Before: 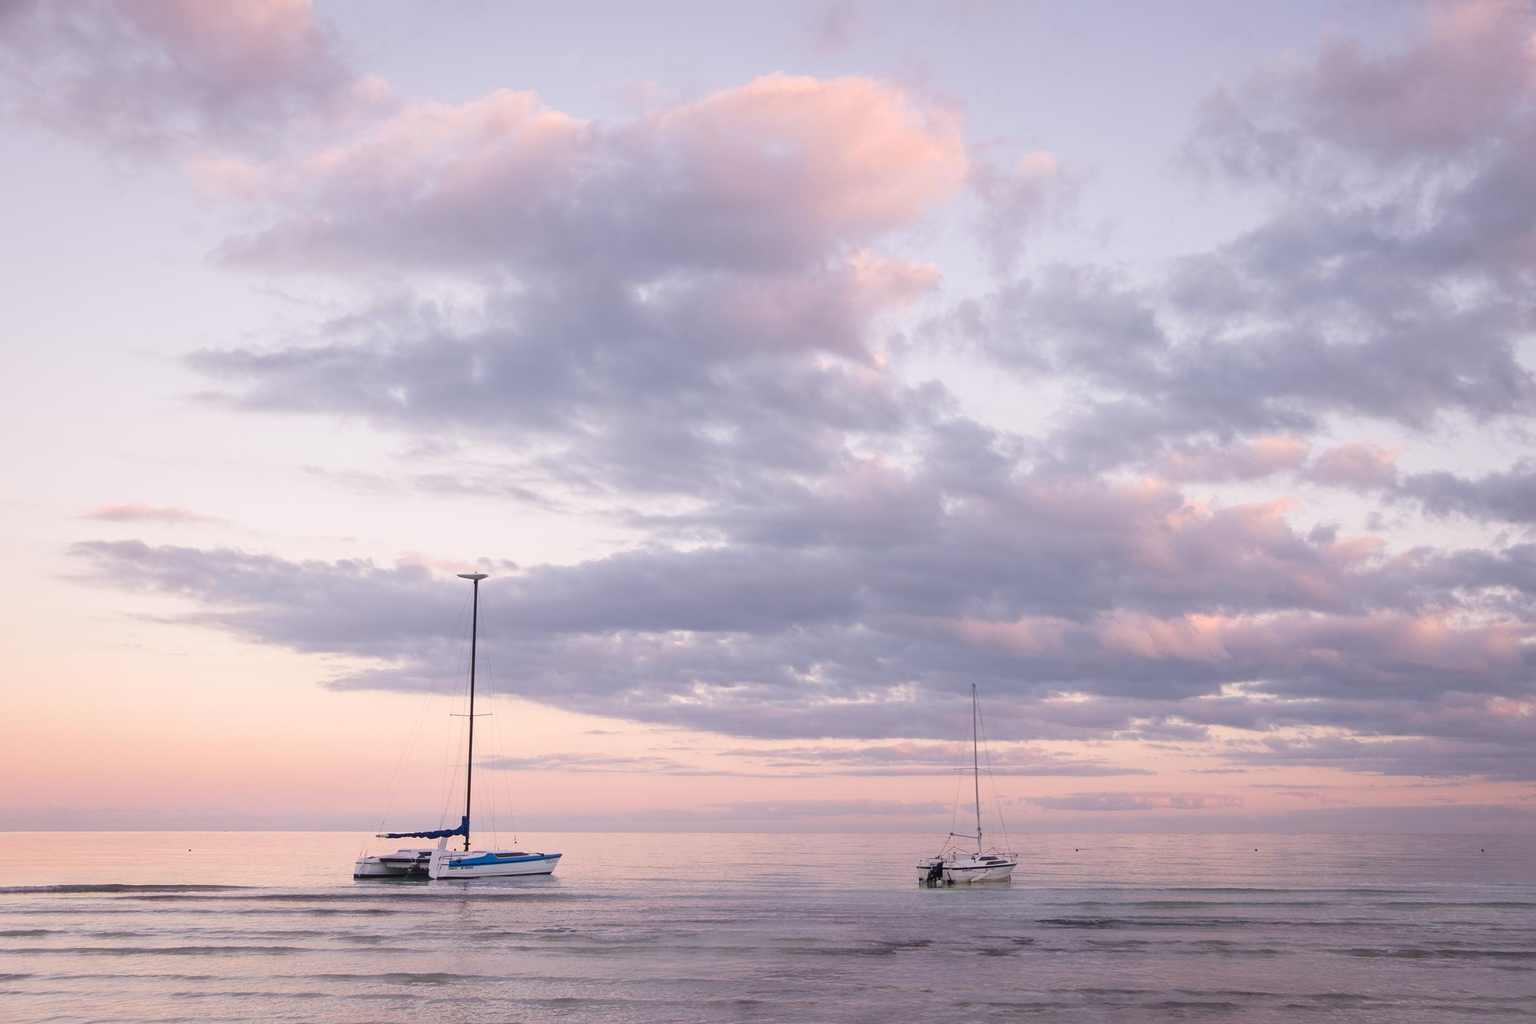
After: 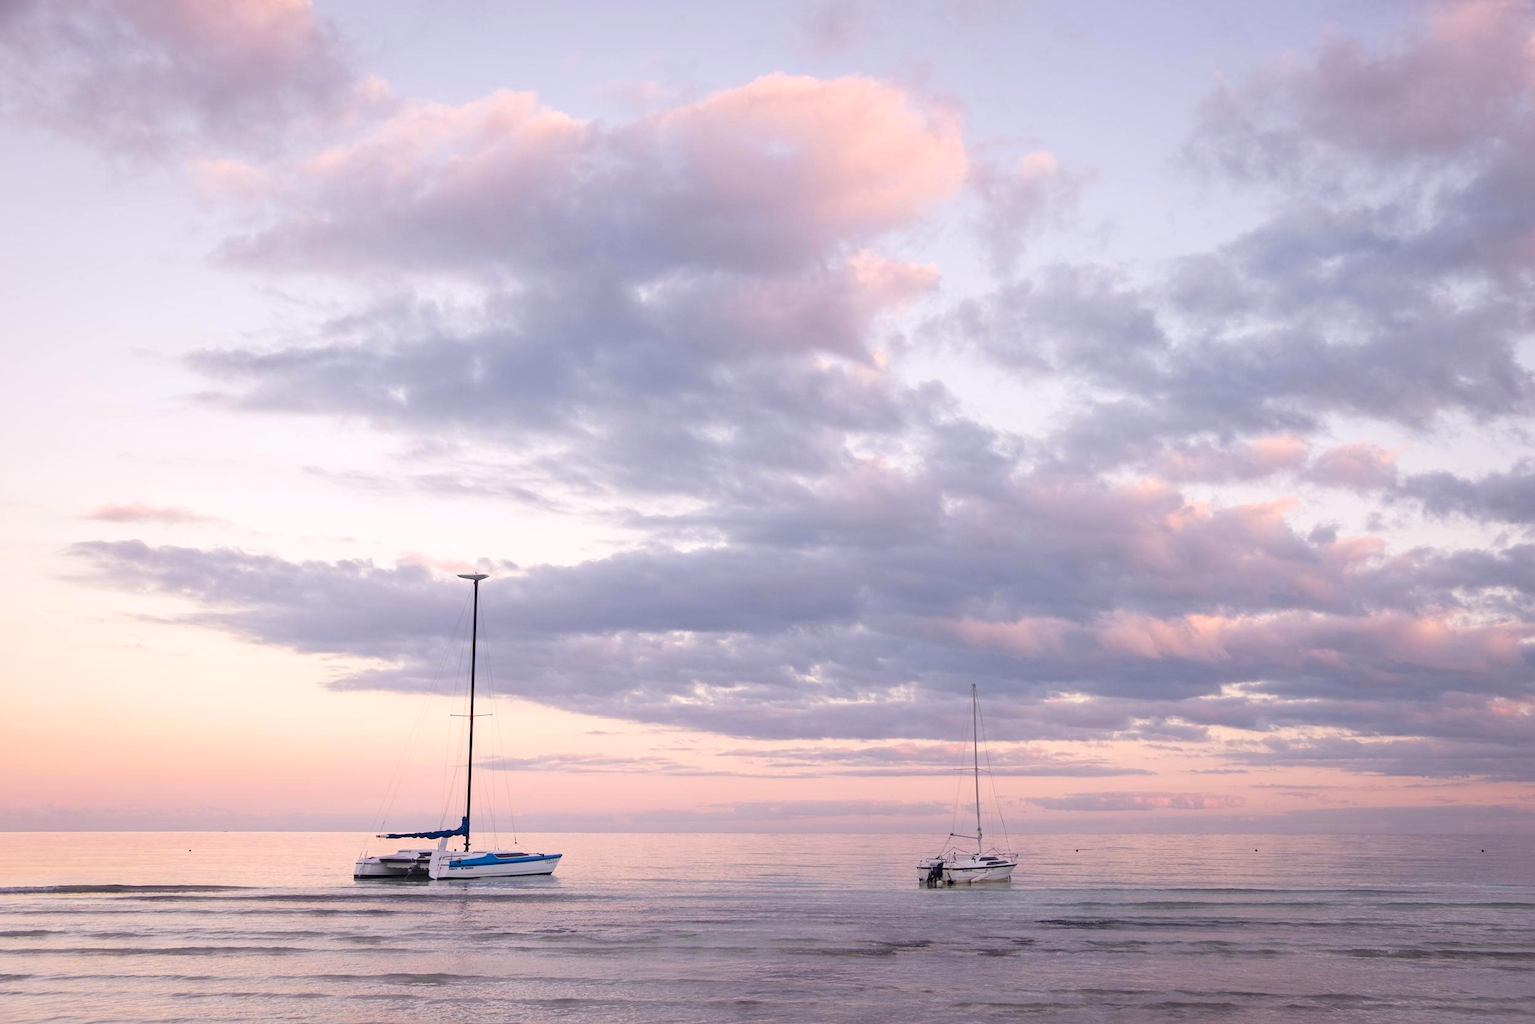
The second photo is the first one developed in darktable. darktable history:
exposure: exposure 0.191 EV, compensate highlight preservation false
haze removal: strength 0.12, distance 0.25, compatibility mode true, adaptive false
